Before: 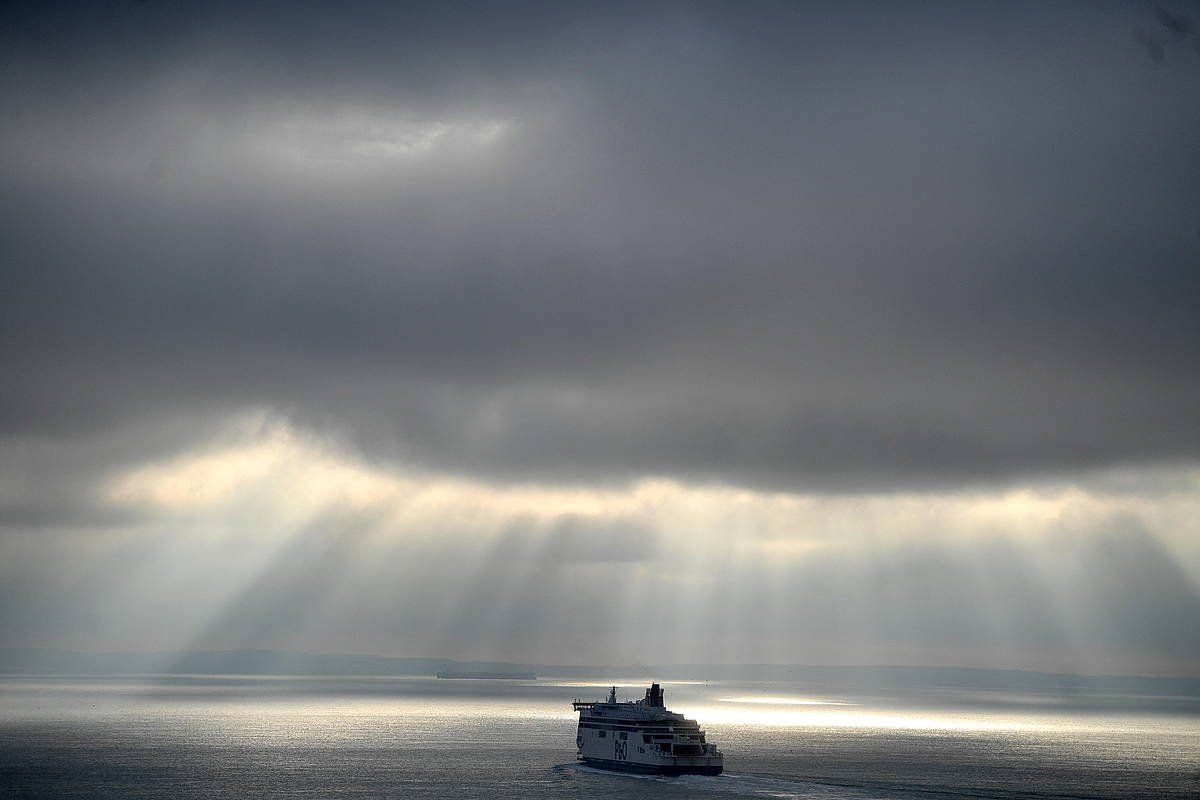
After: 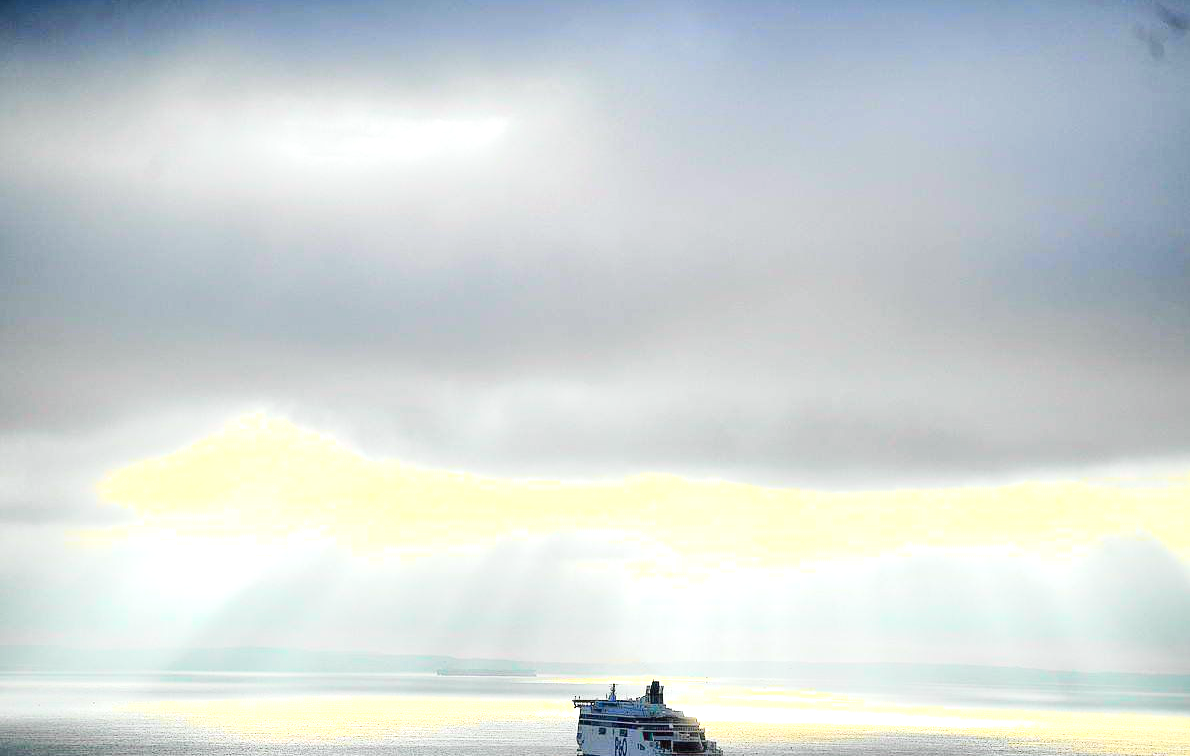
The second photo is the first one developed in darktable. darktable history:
exposure: black level correction 0, exposure 1.525 EV, compensate highlight preservation false
crop: top 0.421%, right 0.259%, bottom 5.005%
tone curve: curves: ch0 [(0, 0.012) (0.093, 0.11) (0.345, 0.425) (0.457, 0.562) (0.628, 0.738) (0.839, 0.909) (0.998, 0.978)]; ch1 [(0, 0) (0.437, 0.408) (0.472, 0.47) (0.502, 0.497) (0.527, 0.523) (0.568, 0.577) (0.62, 0.66) (0.669, 0.748) (0.859, 0.899) (1, 1)]; ch2 [(0, 0) (0.33, 0.301) (0.421, 0.443) (0.473, 0.498) (0.509, 0.502) (0.535, 0.545) (0.549, 0.576) (0.644, 0.703) (1, 1)], color space Lab, independent channels, preserve colors none
color balance rgb: perceptual saturation grading › global saturation 9.085%, perceptual saturation grading › highlights -12.991%, perceptual saturation grading › mid-tones 14.708%, perceptual saturation grading › shadows 22.738%, perceptual brilliance grading › mid-tones 9.976%, perceptual brilliance grading › shadows 14.181%, global vibrance 34.452%
